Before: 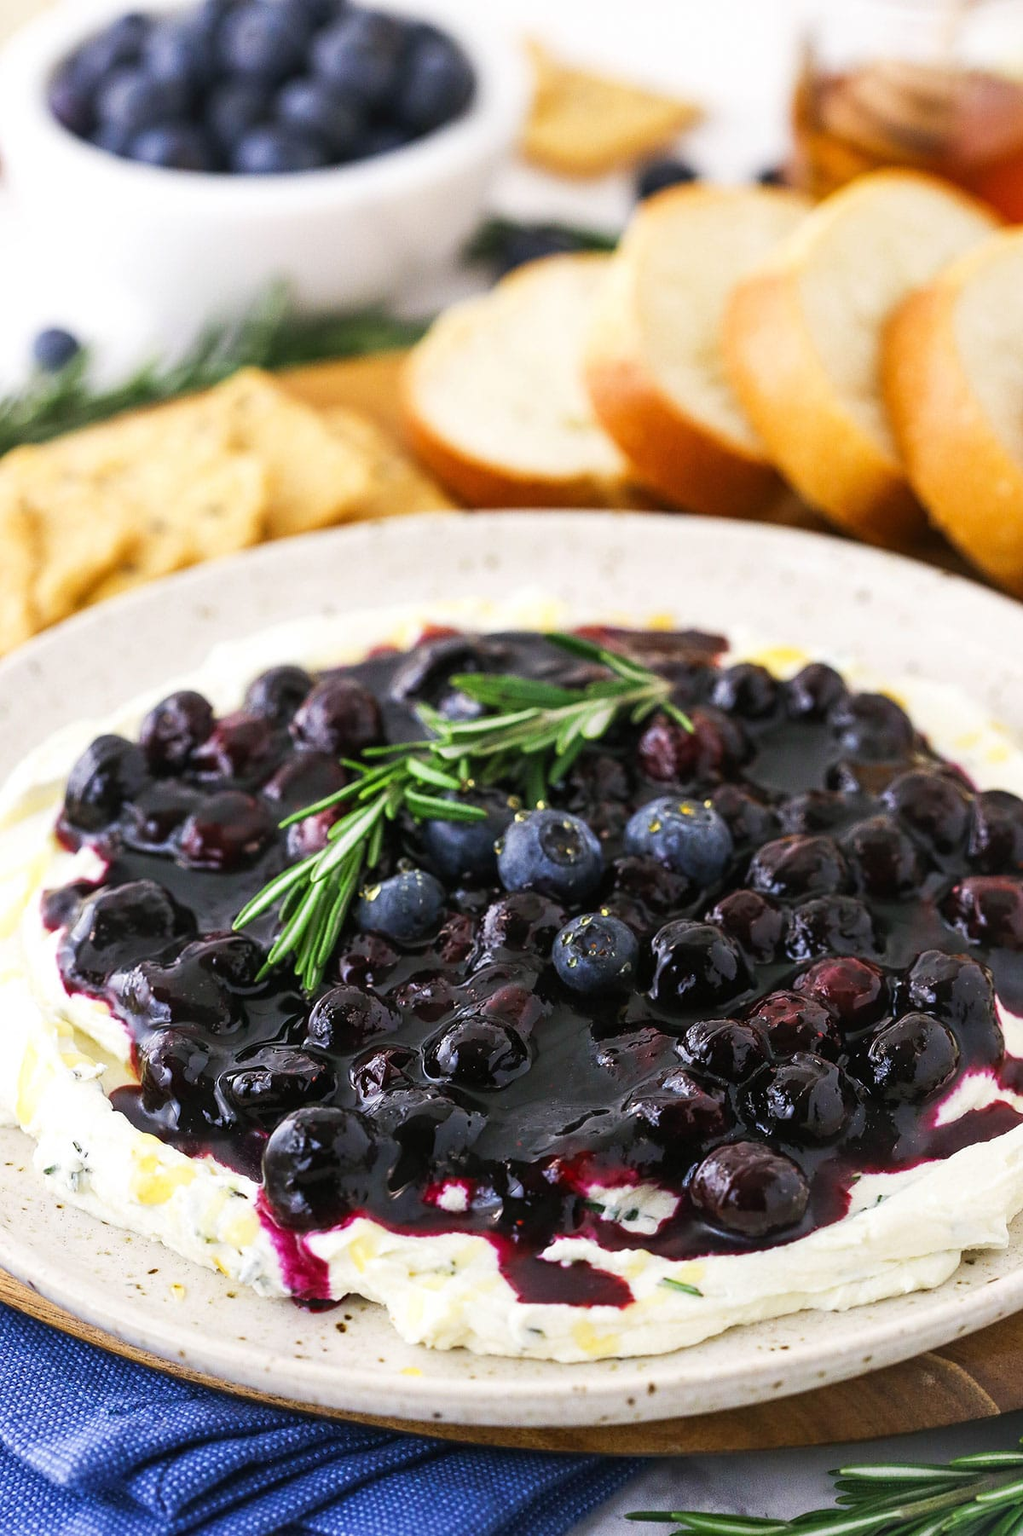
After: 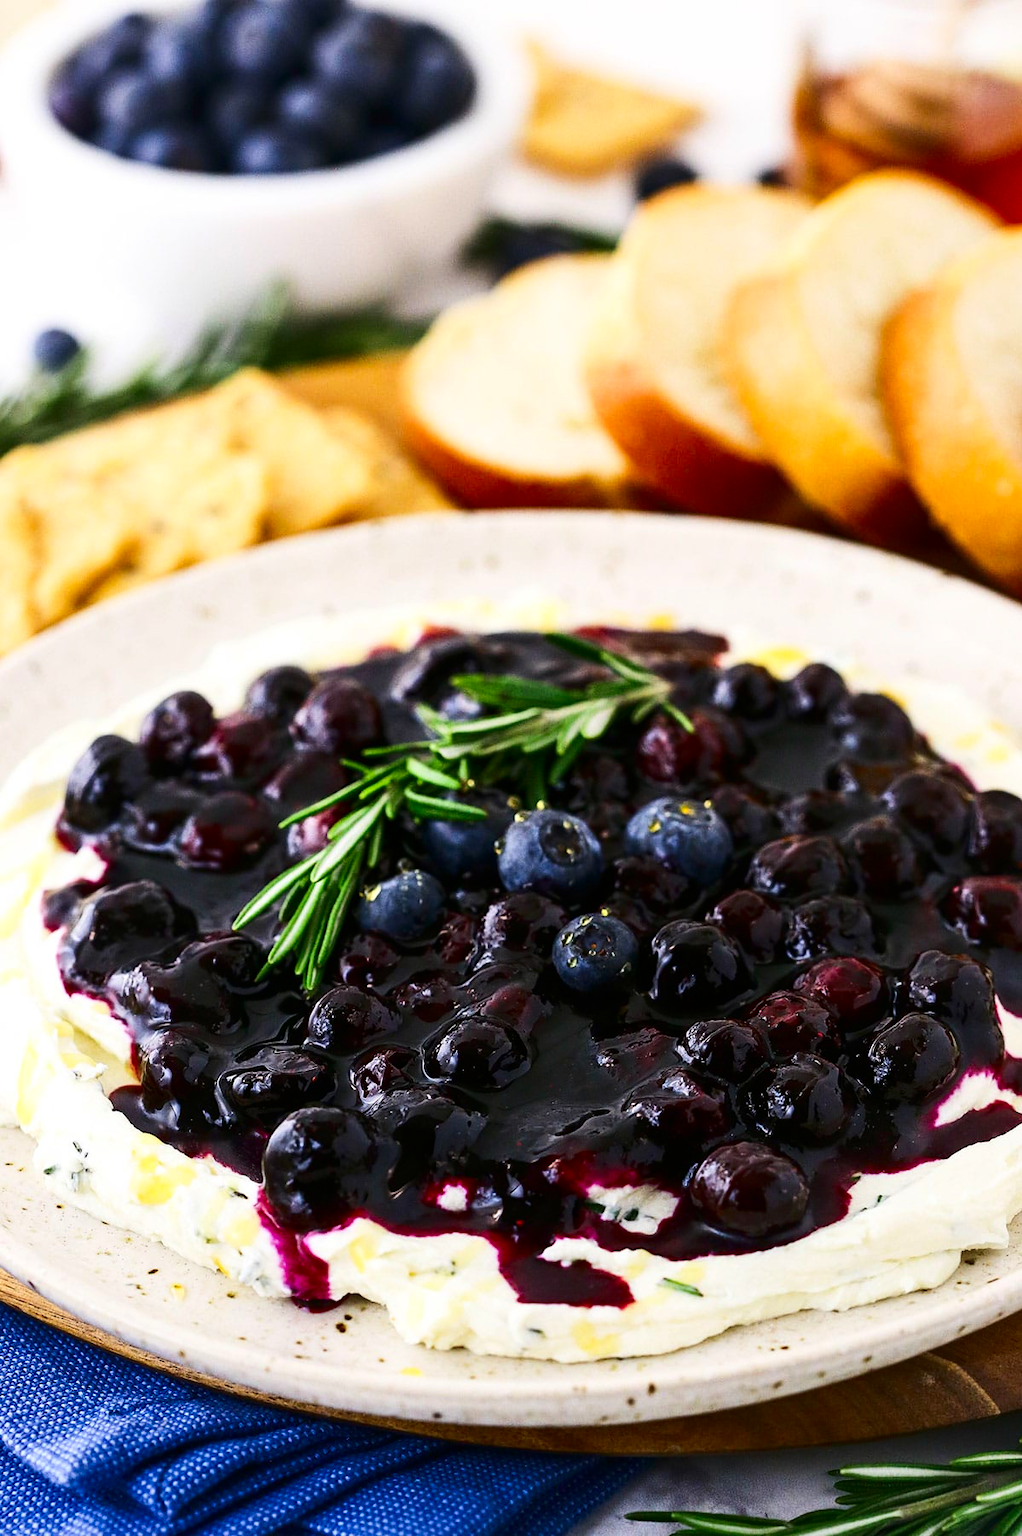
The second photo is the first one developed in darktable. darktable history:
contrast brightness saturation: contrast 0.21, brightness -0.102, saturation 0.21
